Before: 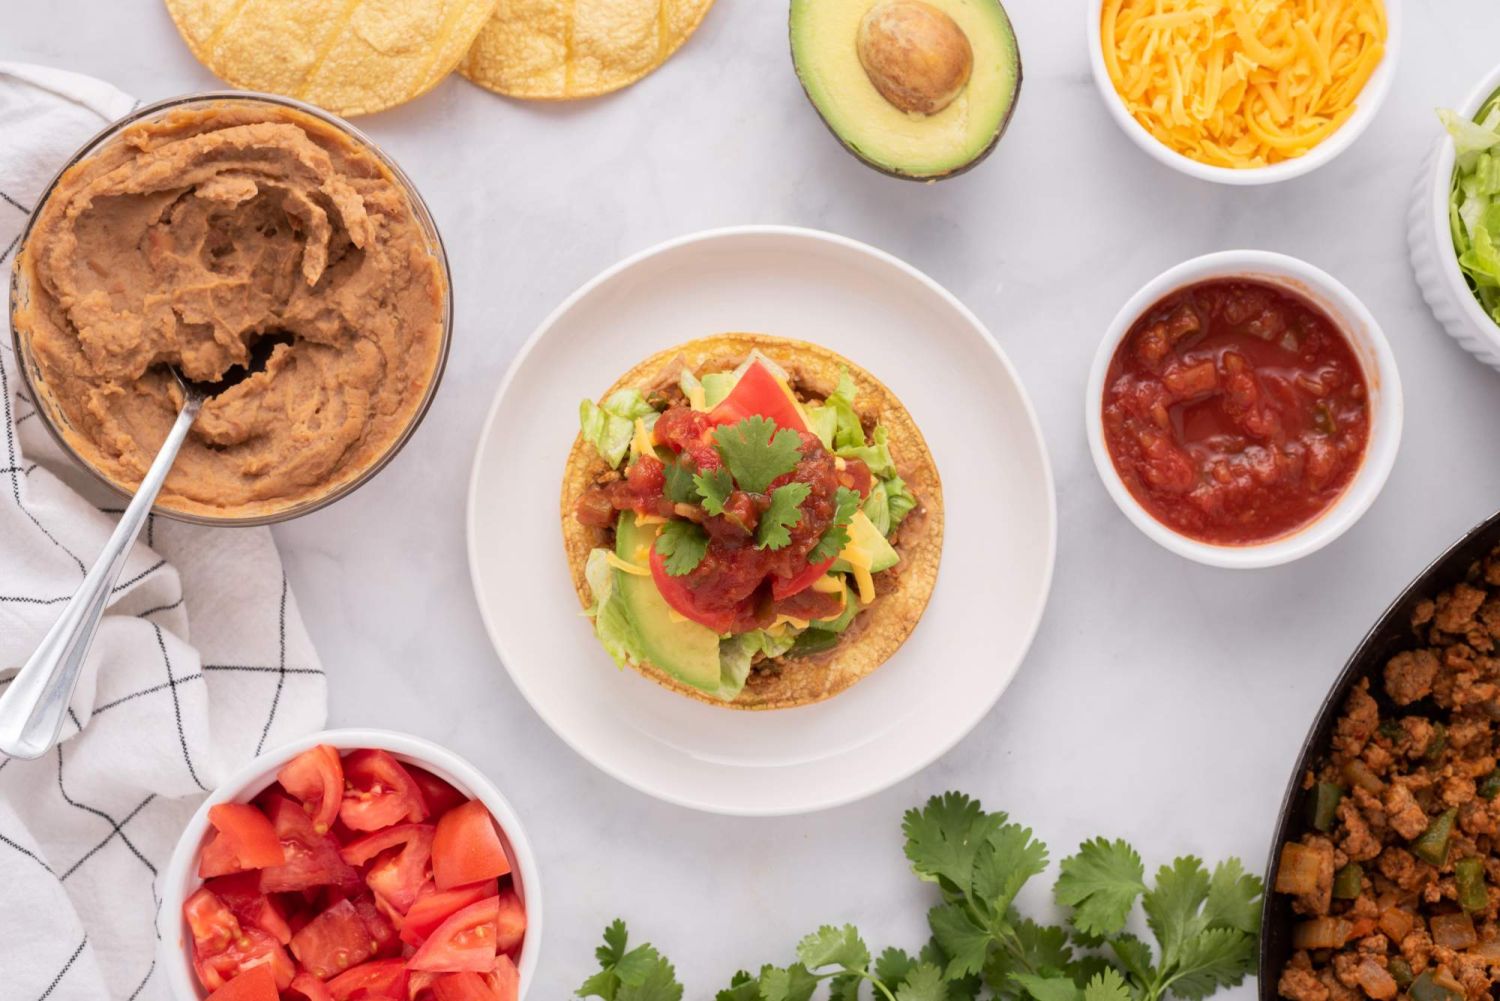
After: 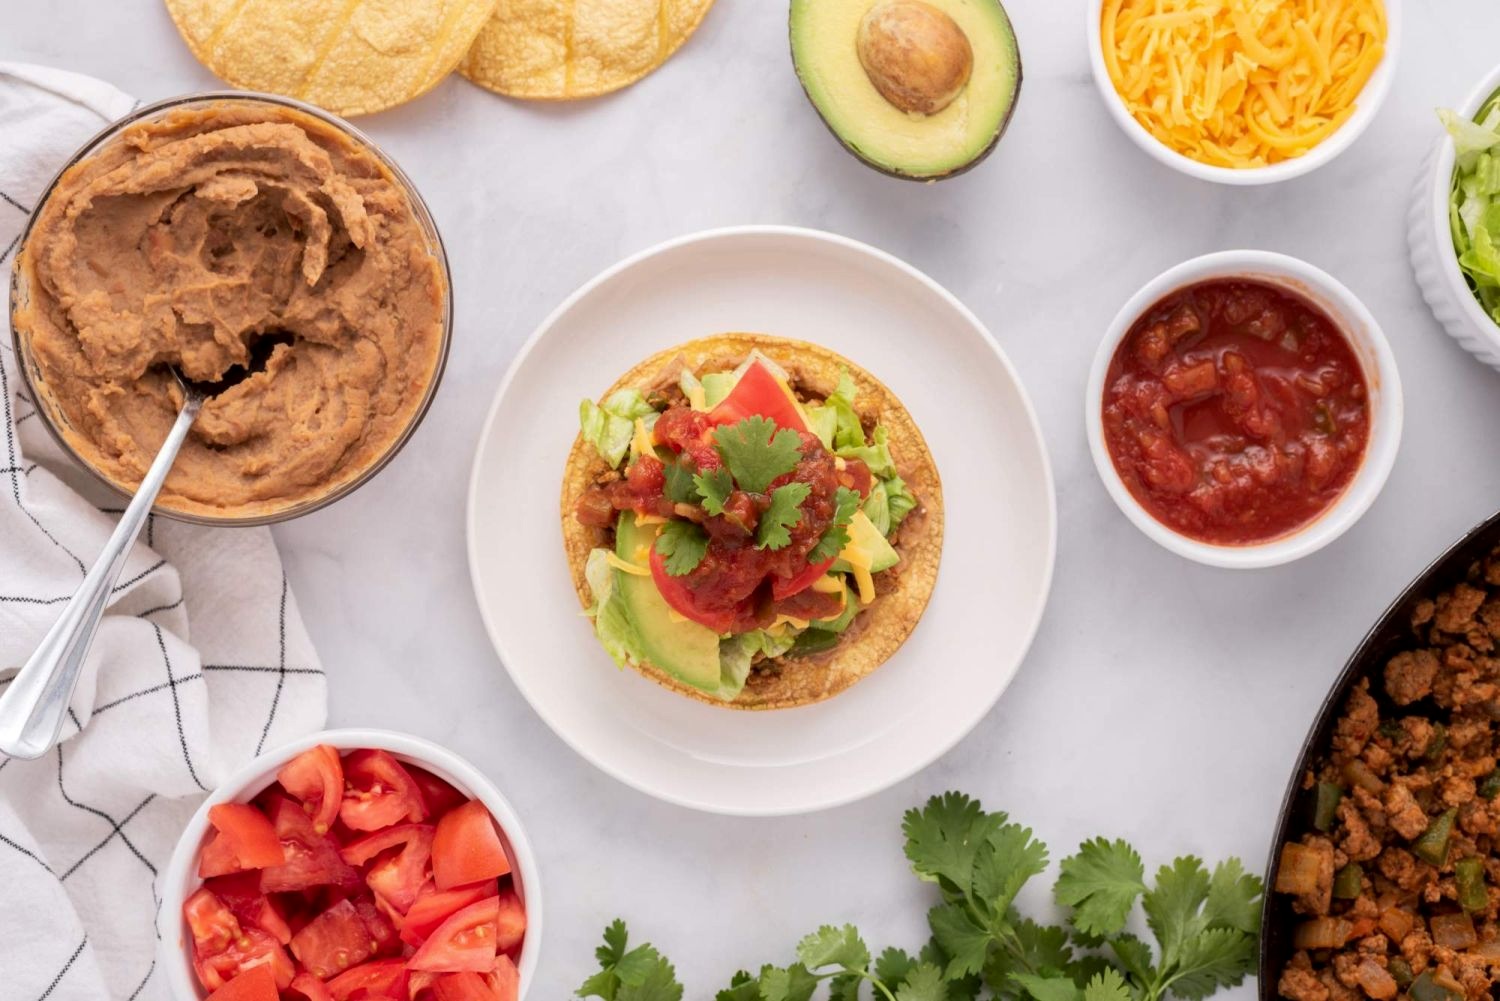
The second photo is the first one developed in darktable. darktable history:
local contrast: highlights 62%, shadows 111%, detail 107%, midtone range 0.527
